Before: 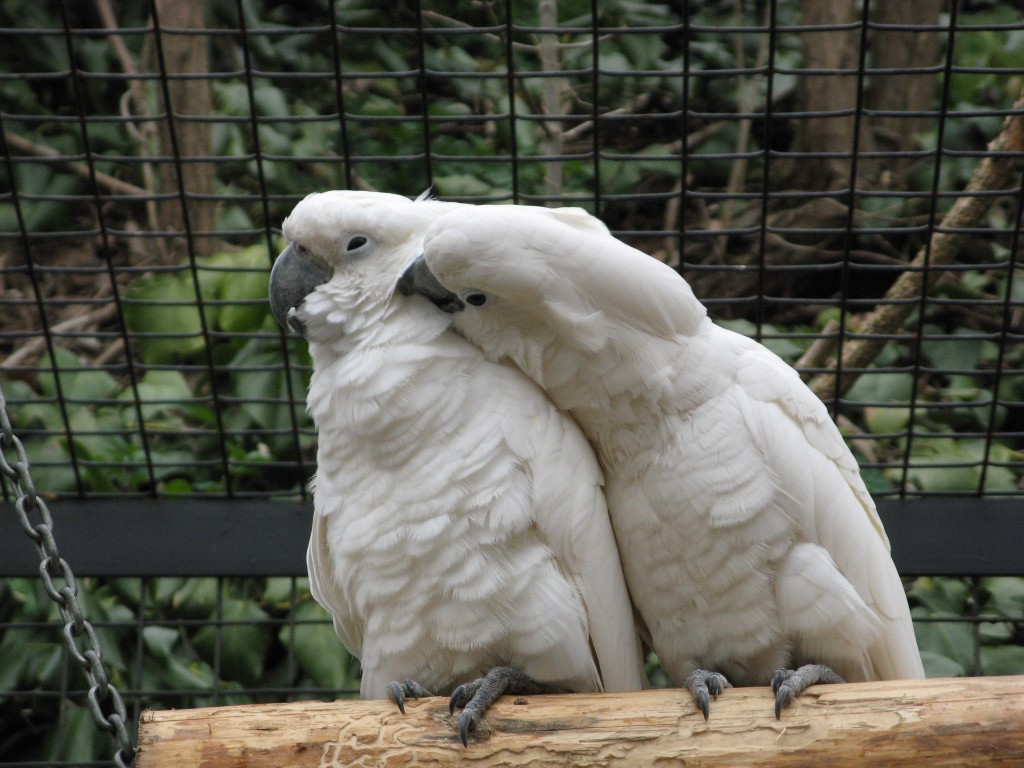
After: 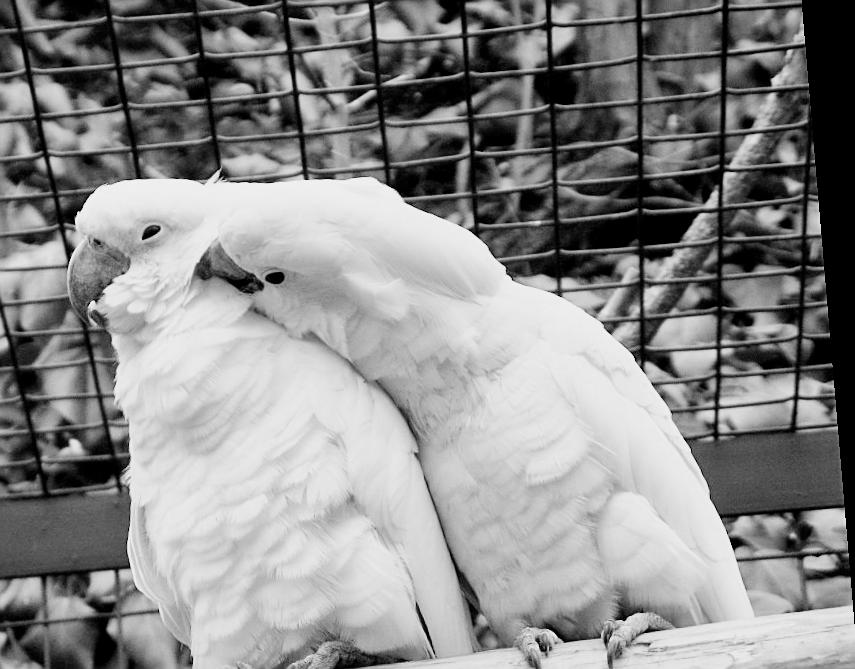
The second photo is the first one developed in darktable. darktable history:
sharpen: on, module defaults
contrast equalizer: y [[0.514, 0.573, 0.581, 0.508, 0.5, 0.5], [0.5 ×6], [0.5 ×6], [0 ×6], [0 ×6]]
crop and rotate: left 20.74%, top 7.912%, right 0.375%, bottom 13.378%
monochrome: a -92.57, b 58.91
filmic rgb: black relative exposure -7.65 EV, white relative exposure 4.56 EV, hardness 3.61, contrast 1.05
exposure: black level correction 0.001, exposure 2 EV, compensate highlight preservation false
rotate and perspective: rotation -4.86°, automatic cropping off
